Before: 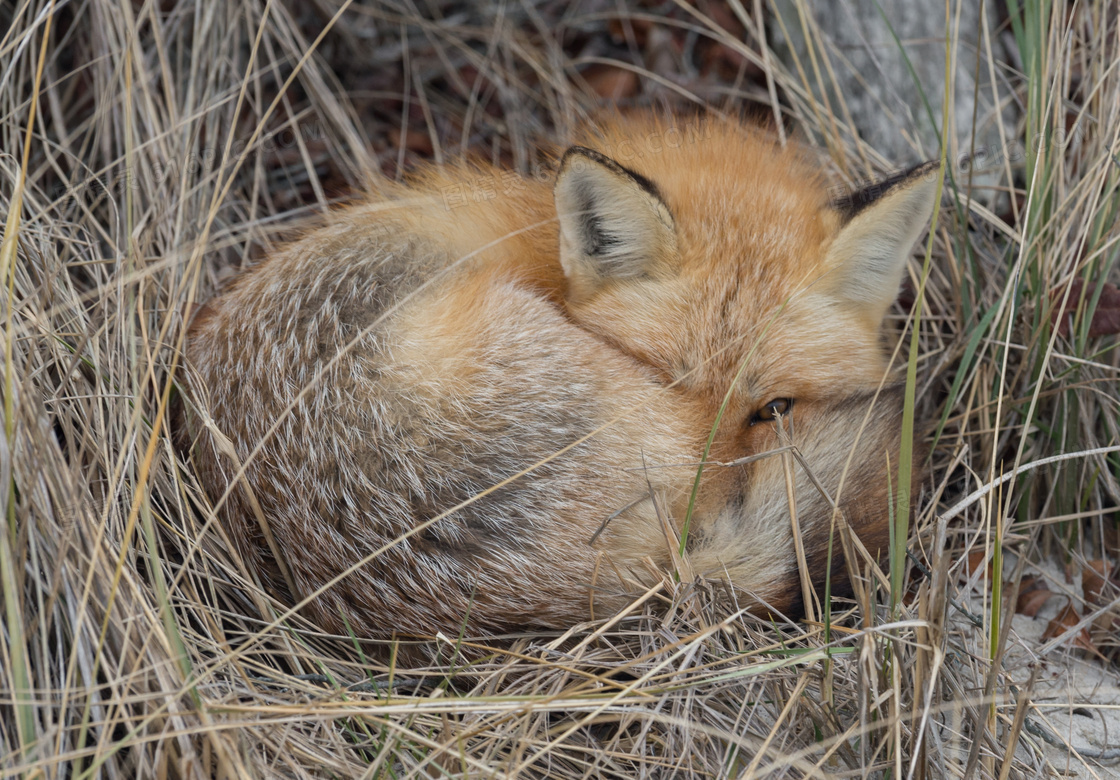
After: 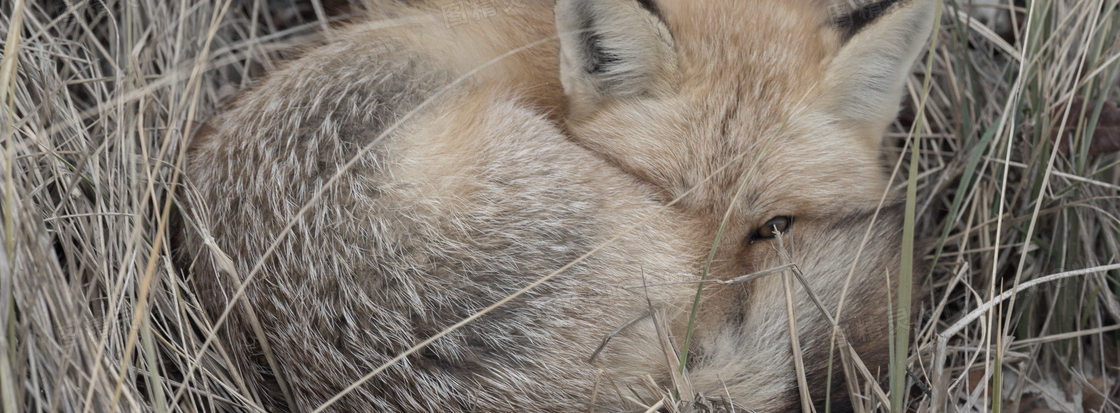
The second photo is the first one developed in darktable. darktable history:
color correction: highlights b* 0.016, saturation 0.524
crop and rotate: top 23.376%, bottom 23.639%
